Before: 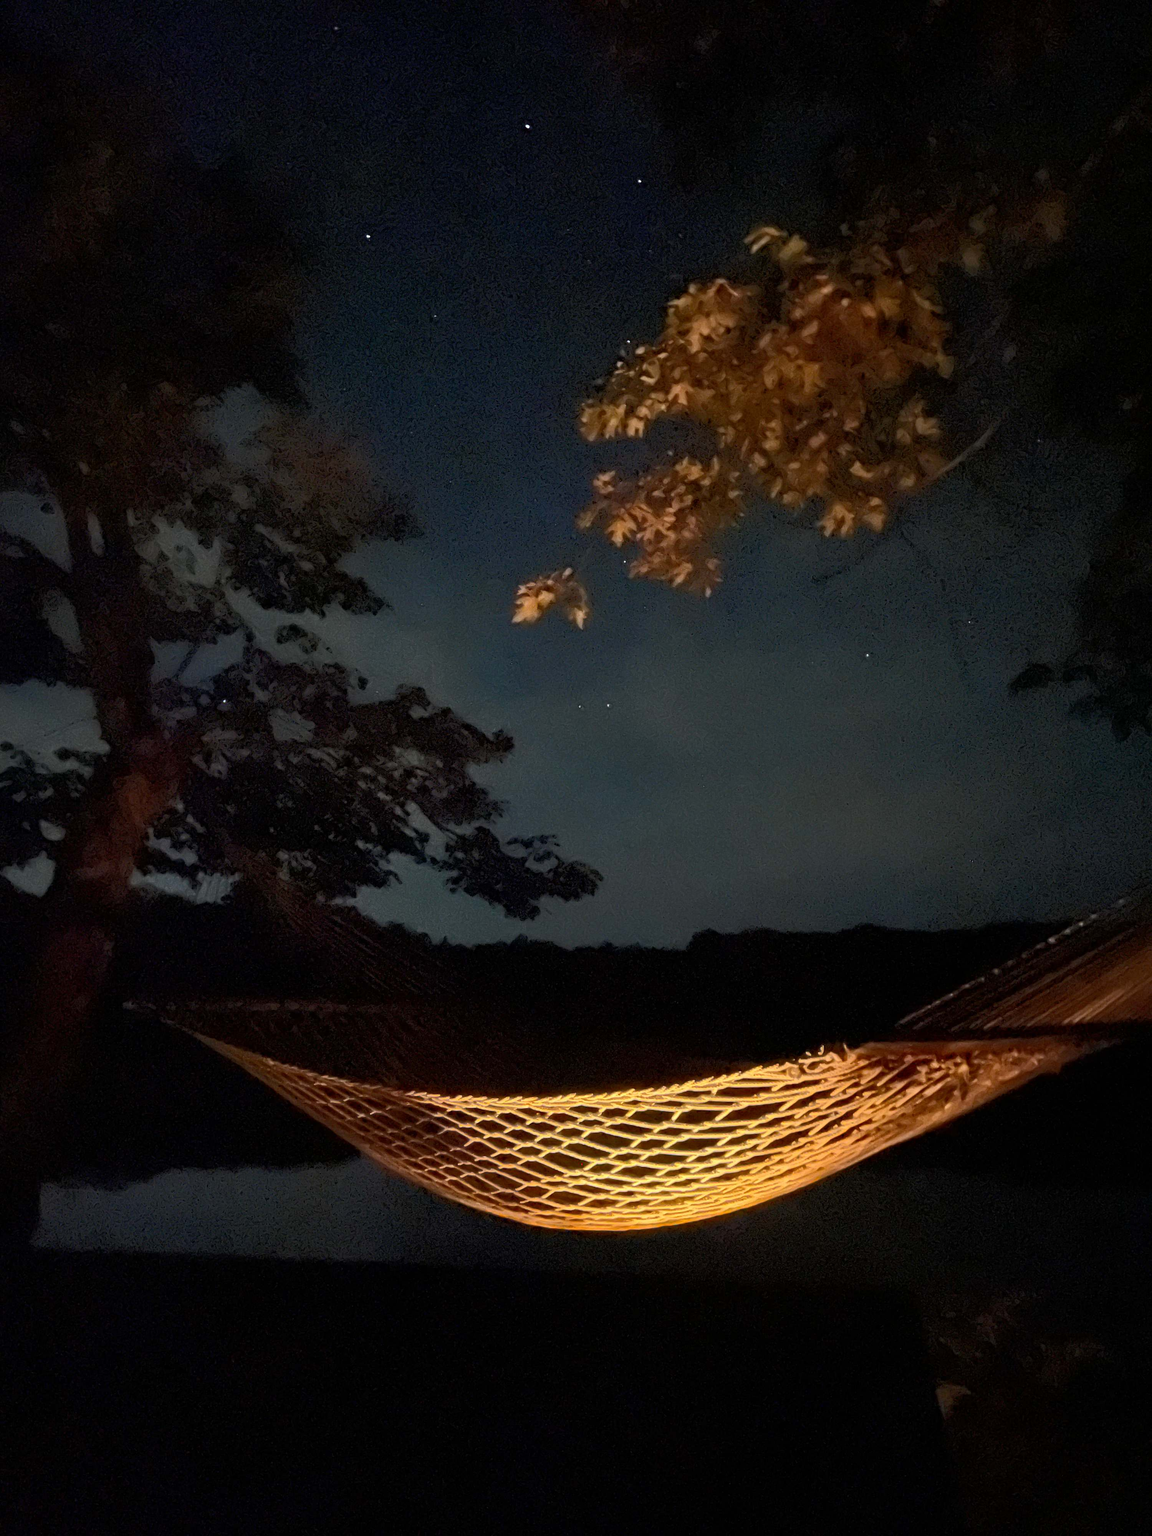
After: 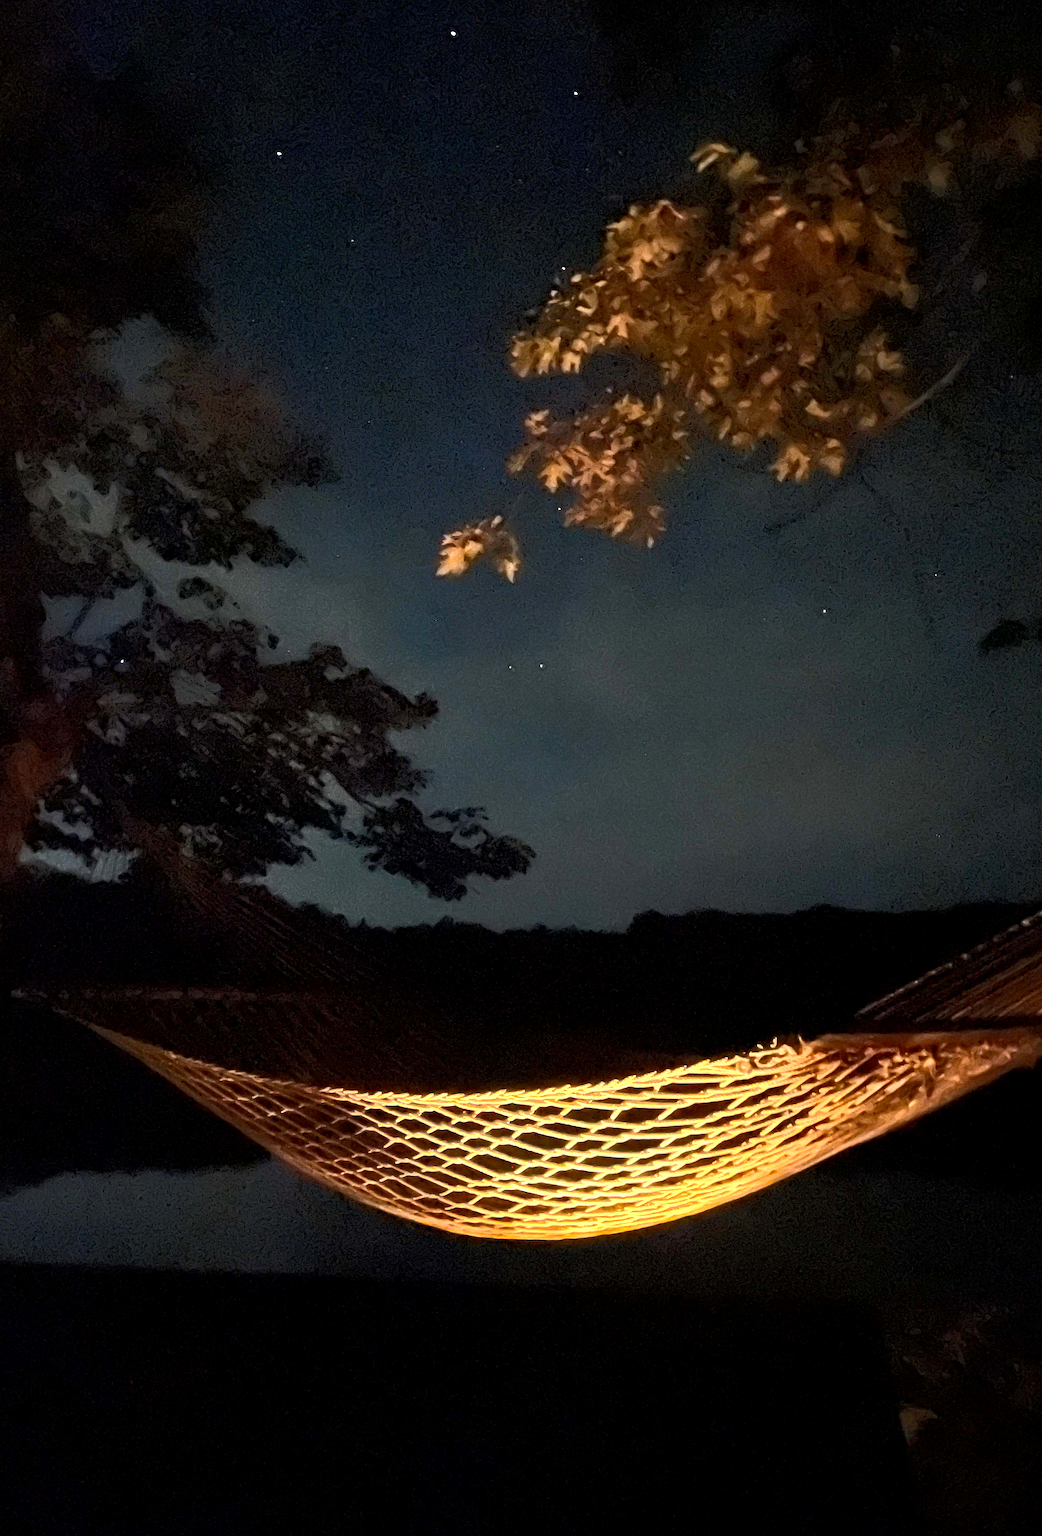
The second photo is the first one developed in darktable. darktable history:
exposure: black level correction 0.001, exposure 0.5 EV, compensate exposure bias true, compensate highlight preservation false
tone equalizer: -8 EV -0.417 EV, -7 EV -0.389 EV, -6 EV -0.333 EV, -5 EV -0.222 EV, -3 EV 0.222 EV, -2 EV 0.333 EV, -1 EV 0.389 EV, +0 EV 0.417 EV, edges refinement/feathering 500, mask exposure compensation -1.57 EV, preserve details no
crop: left 9.807%, top 6.259%, right 7.334%, bottom 2.177%
